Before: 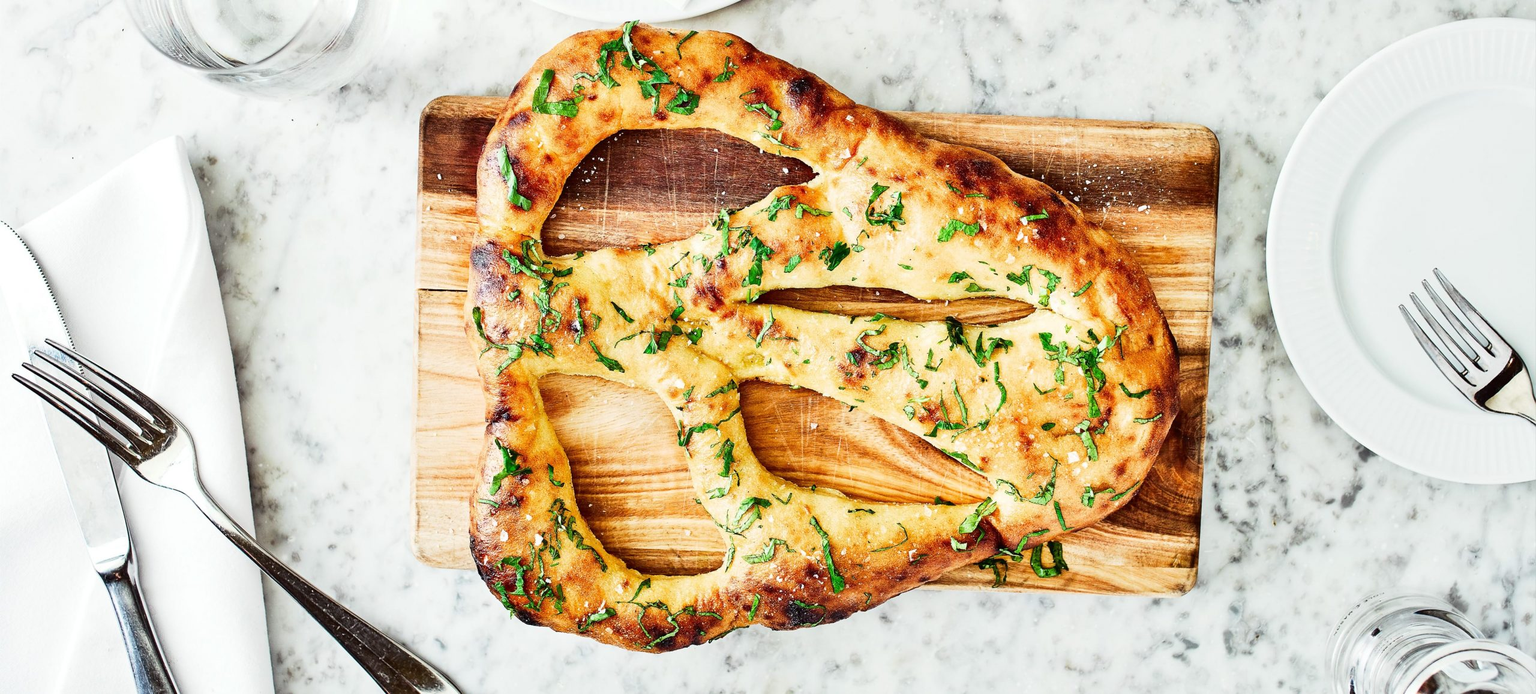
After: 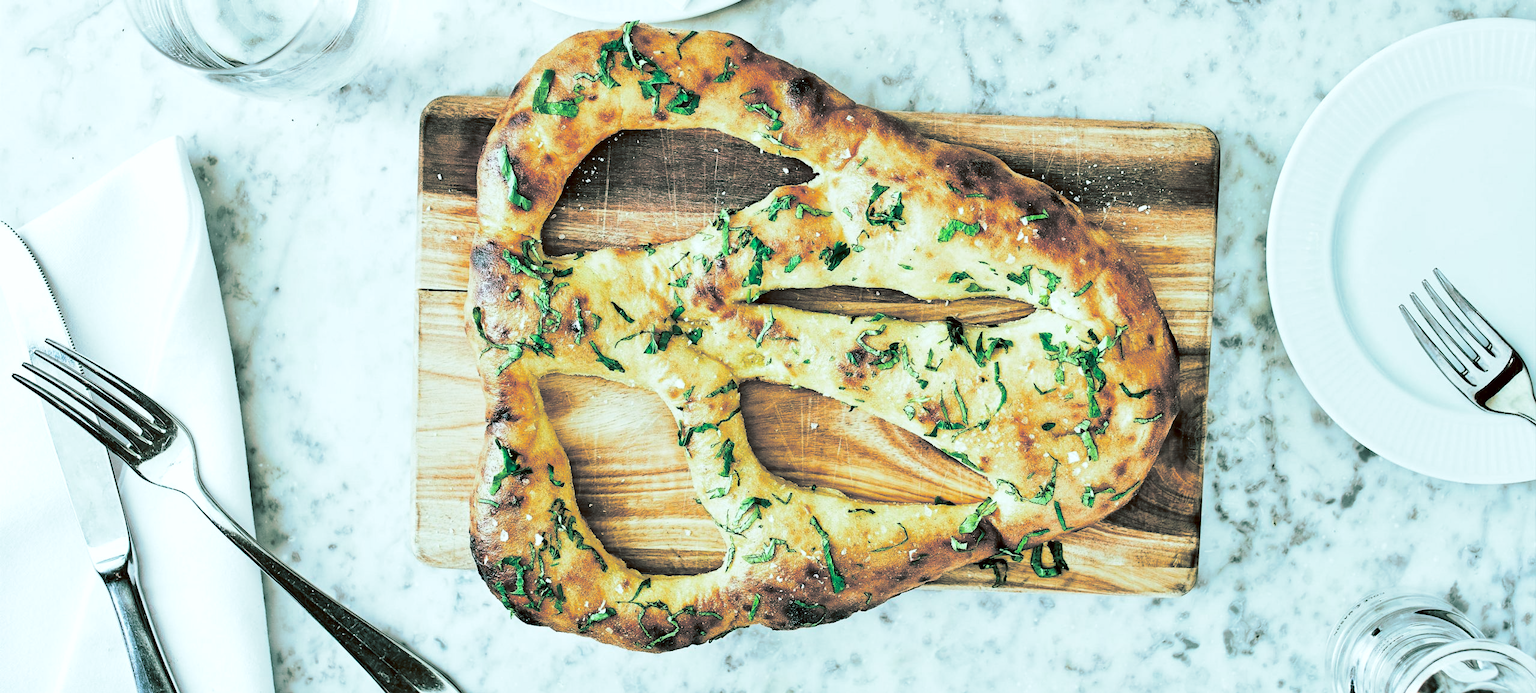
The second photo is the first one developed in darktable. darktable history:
split-toning: shadows › hue 186.43°, highlights › hue 49.29°, compress 30.29%
color correction: highlights a* -14.62, highlights b* -16.22, shadows a* 10.12, shadows b* 29.4
